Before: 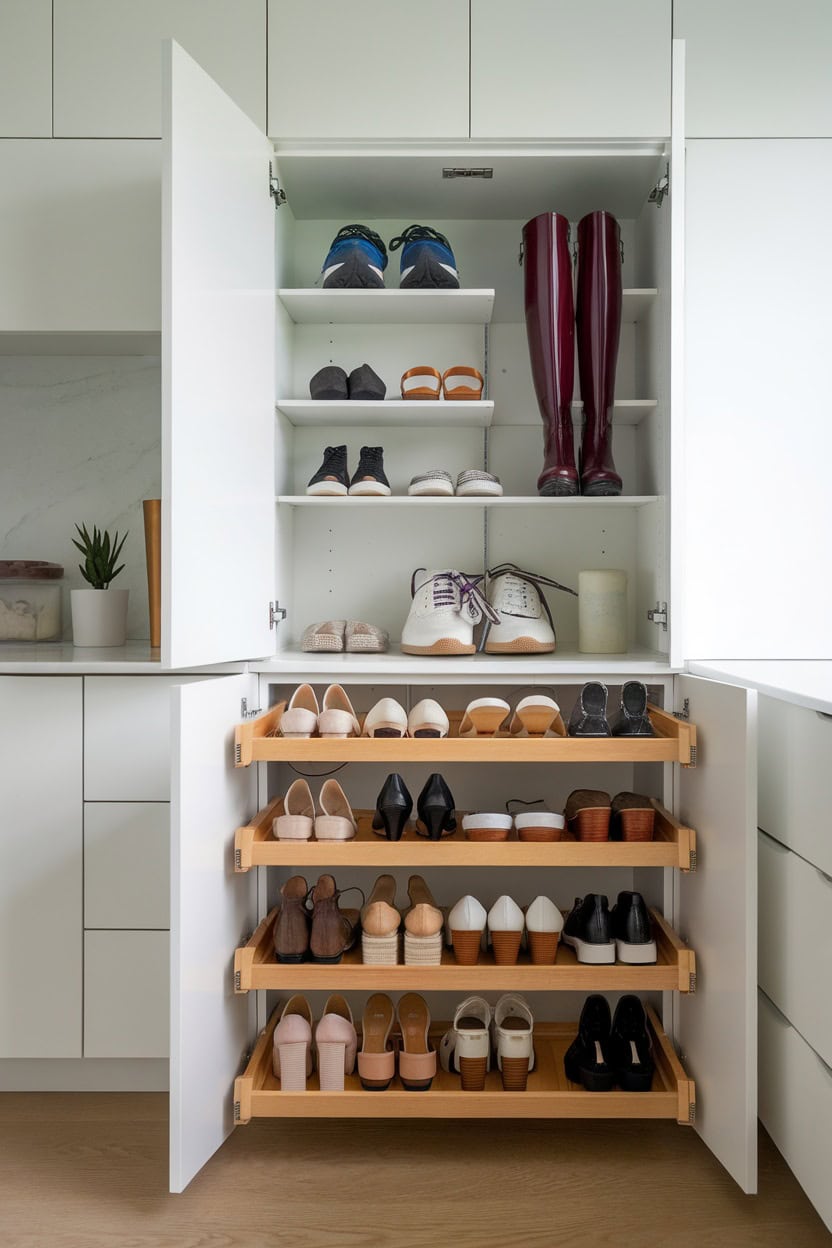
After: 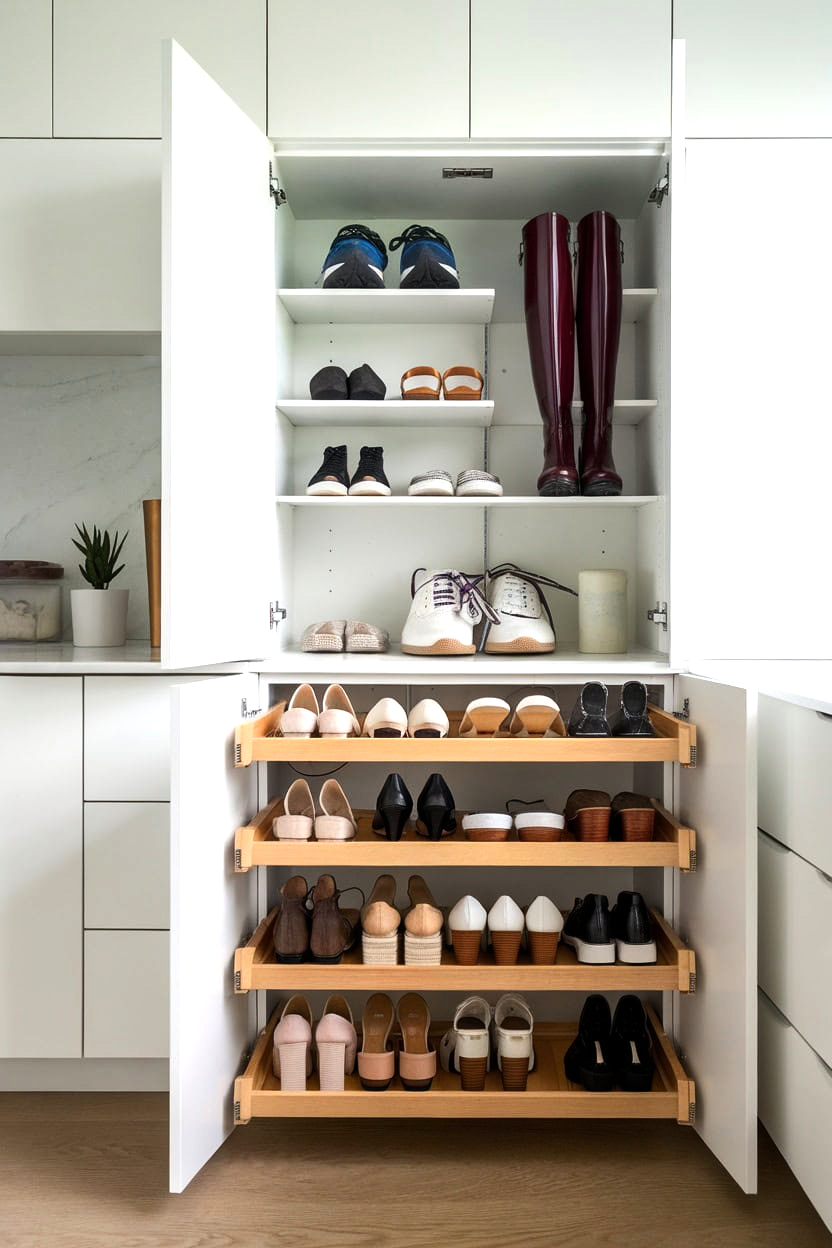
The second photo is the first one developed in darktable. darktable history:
tone equalizer: -8 EV -0.737 EV, -7 EV -0.698 EV, -6 EV -0.598 EV, -5 EV -0.38 EV, -3 EV 0.402 EV, -2 EV 0.6 EV, -1 EV 0.684 EV, +0 EV 0.739 EV, edges refinement/feathering 500, mask exposure compensation -1.57 EV, preserve details no
